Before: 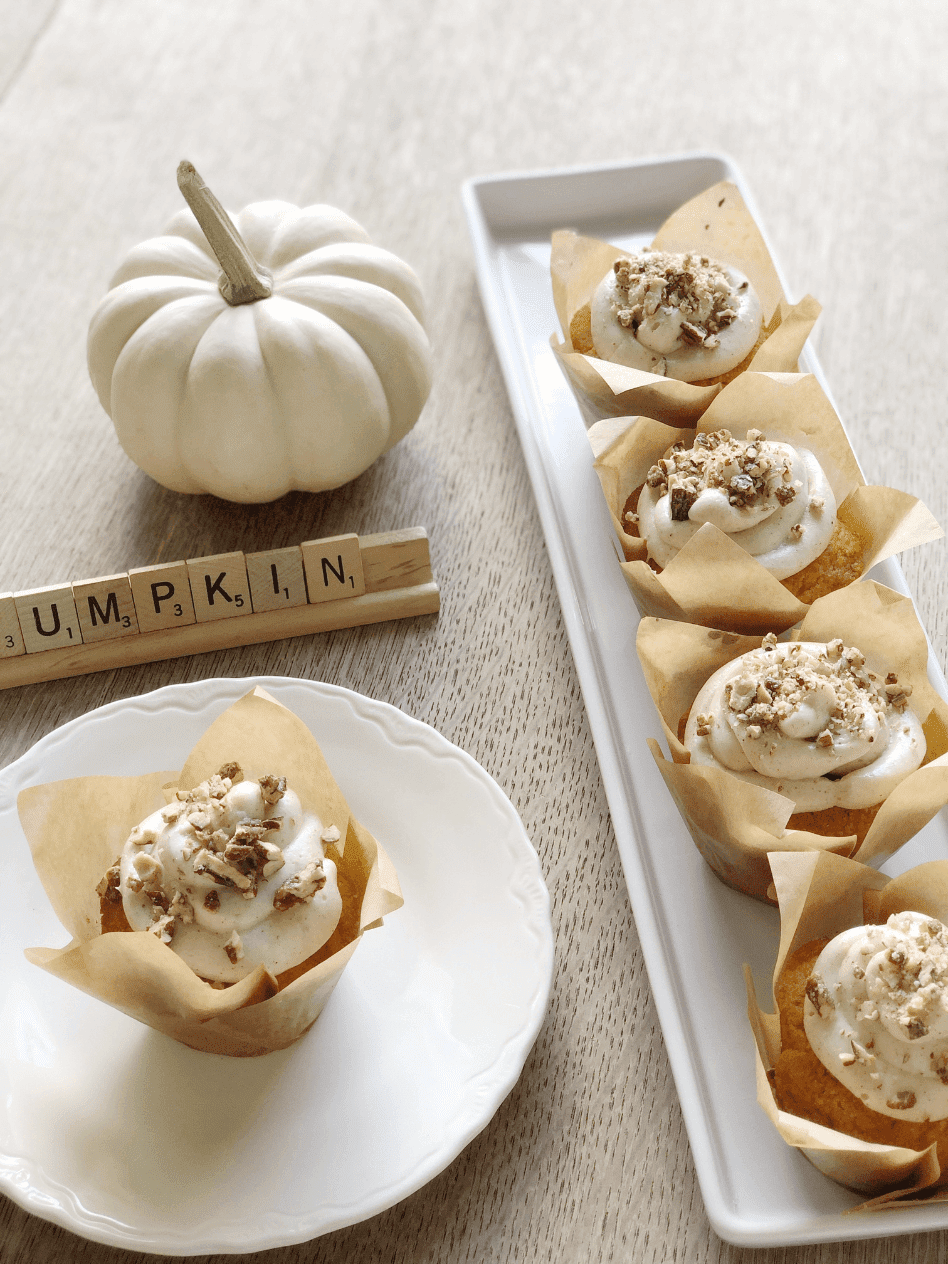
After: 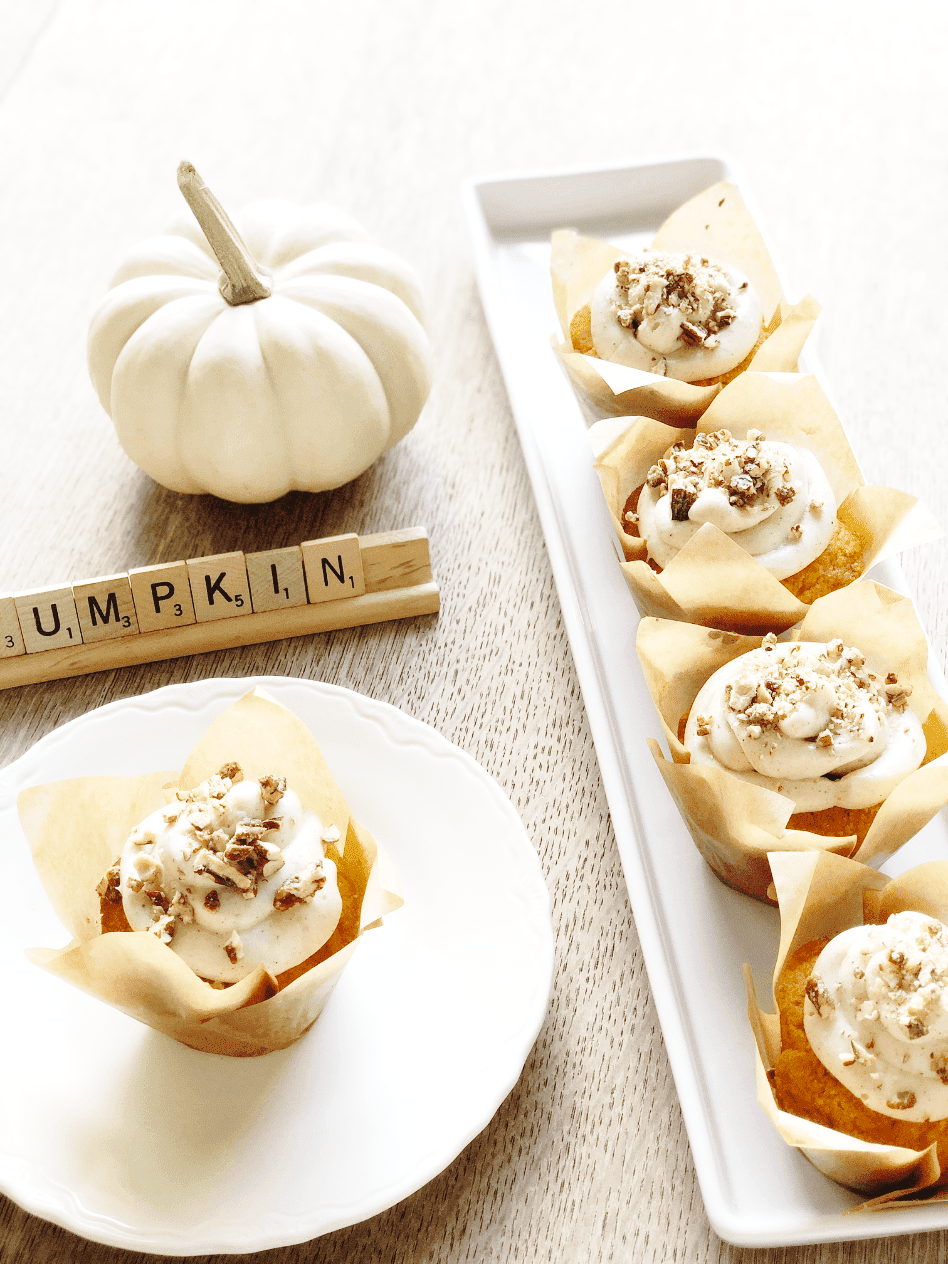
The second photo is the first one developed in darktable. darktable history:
shadows and highlights: shadows -10, white point adjustment 1.5, highlights 10
white balance: emerald 1
base curve: curves: ch0 [(0, 0) (0.028, 0.03) (0.121, 0.232) (0.46, 0.748) (0.859, 0.968) (1, 1)], preserve colors none
